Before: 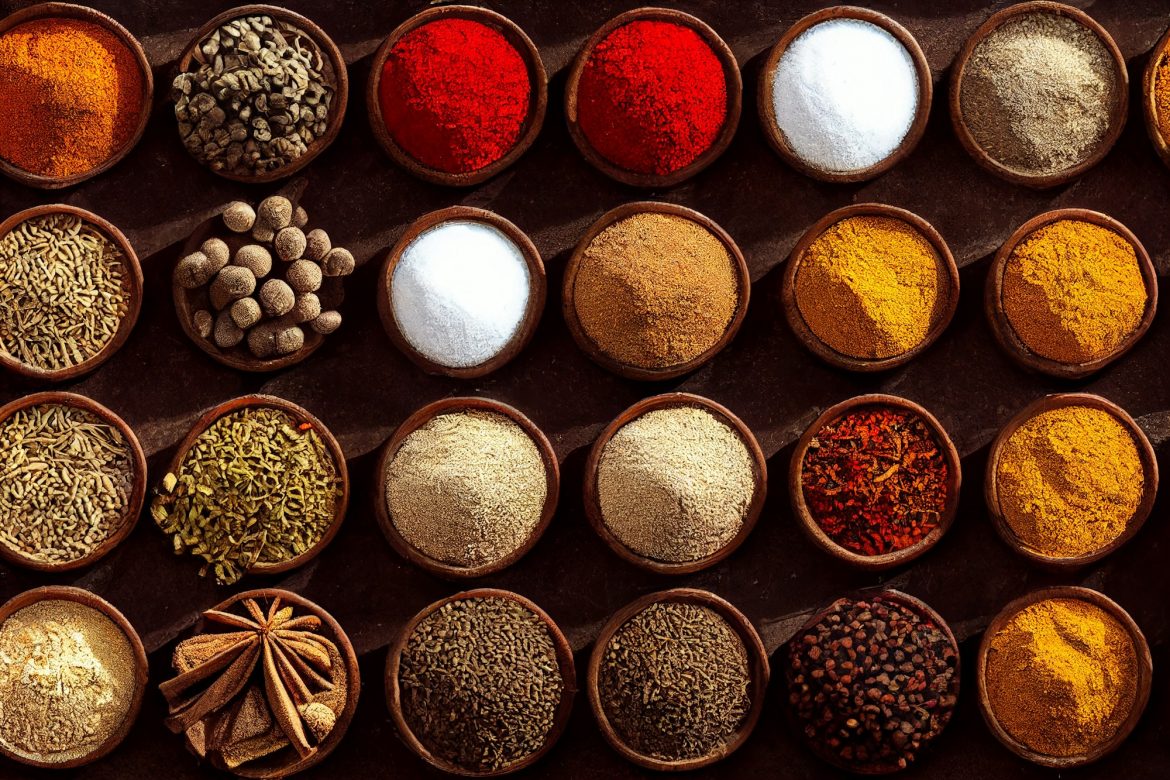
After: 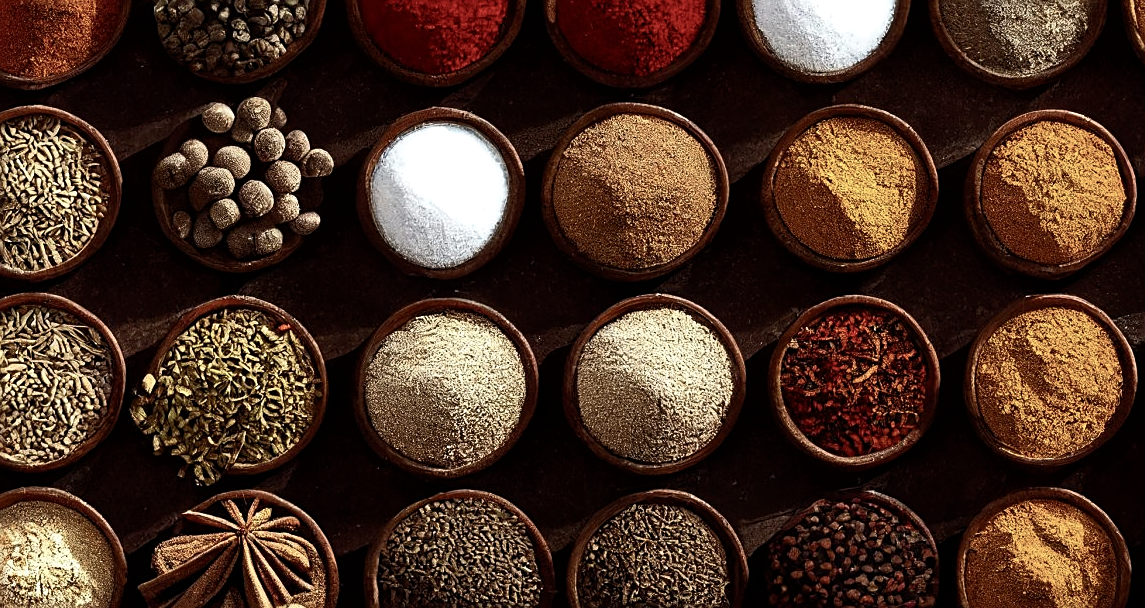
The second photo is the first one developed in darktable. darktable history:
sharpen: on, module defaults
color balance rgb: perceptual saturation grading › highlights -31.88%, perceptual saturation grading › mid-tones 5.8%, perceptual saturation grading › shadows 18.12%, perceptual brilliance grading › highlights 3.62%, perceptual brilliance grading › mid-tones -18.12%, perceptual brilliance grading › shadows -41.3%
crop and rotate: left 1.814%, top 12.818%, right 0.25%, bottom 9.225%
